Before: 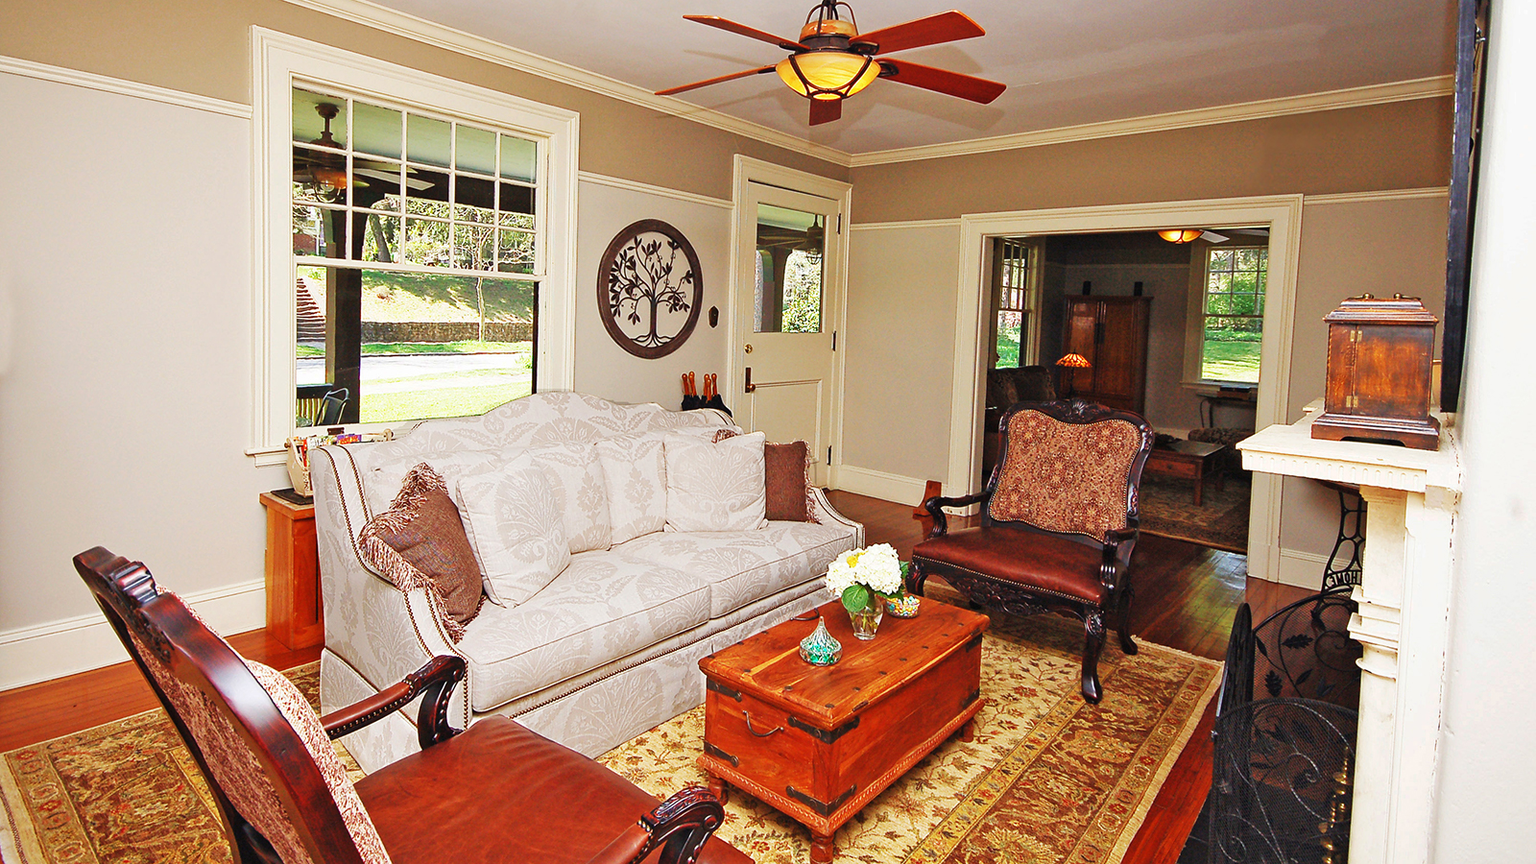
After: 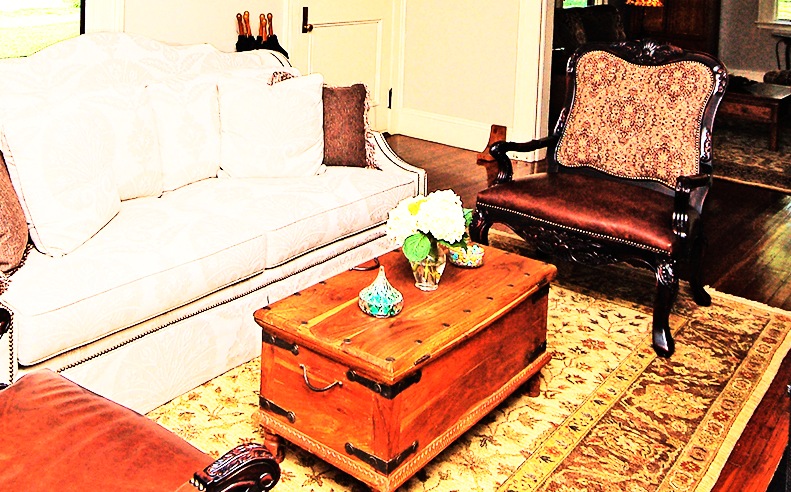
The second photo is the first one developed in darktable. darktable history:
exposure: compensate exposure bias true, compensate highlight preservation false
tone equalizer: -8 EV -0.417 EV, -7 EV -0.389 EV, -6 EV -0.333 EV, -5 EV -0.222 EV, -3 EV 0.222 EV, -2 EV 0.333 EV, -1 EV 0.389 EV, +0 EV 0.417 EV, edges refinement/feathering 500, mask exposure compensation -1.57 EV, preserve details no
crop: left 29.672%, top 41.786%, right 20.851%, bottom 3.487%
rgb curve: curves: ch0 [(0, 0) (0.21, 0.15) (0.24, 0.21) (0.5, 0.75) (0.75, 0.96) (0.89, 0.99) (1, 1)]; ch1 [(0, 0.02) (0.21, 0.13) (0.25, 0.2) (0.5, 0.67) (0.75, 0.9) (0.89, 0.97) (1, 1)]; ch2 [(0, 0.02) (0.21, 0.13) (0.25, 0.2) (0.5, 0.67) (0.75, 0.9) (0.89, 0.97) (1, 1)], compensate middle gray true
